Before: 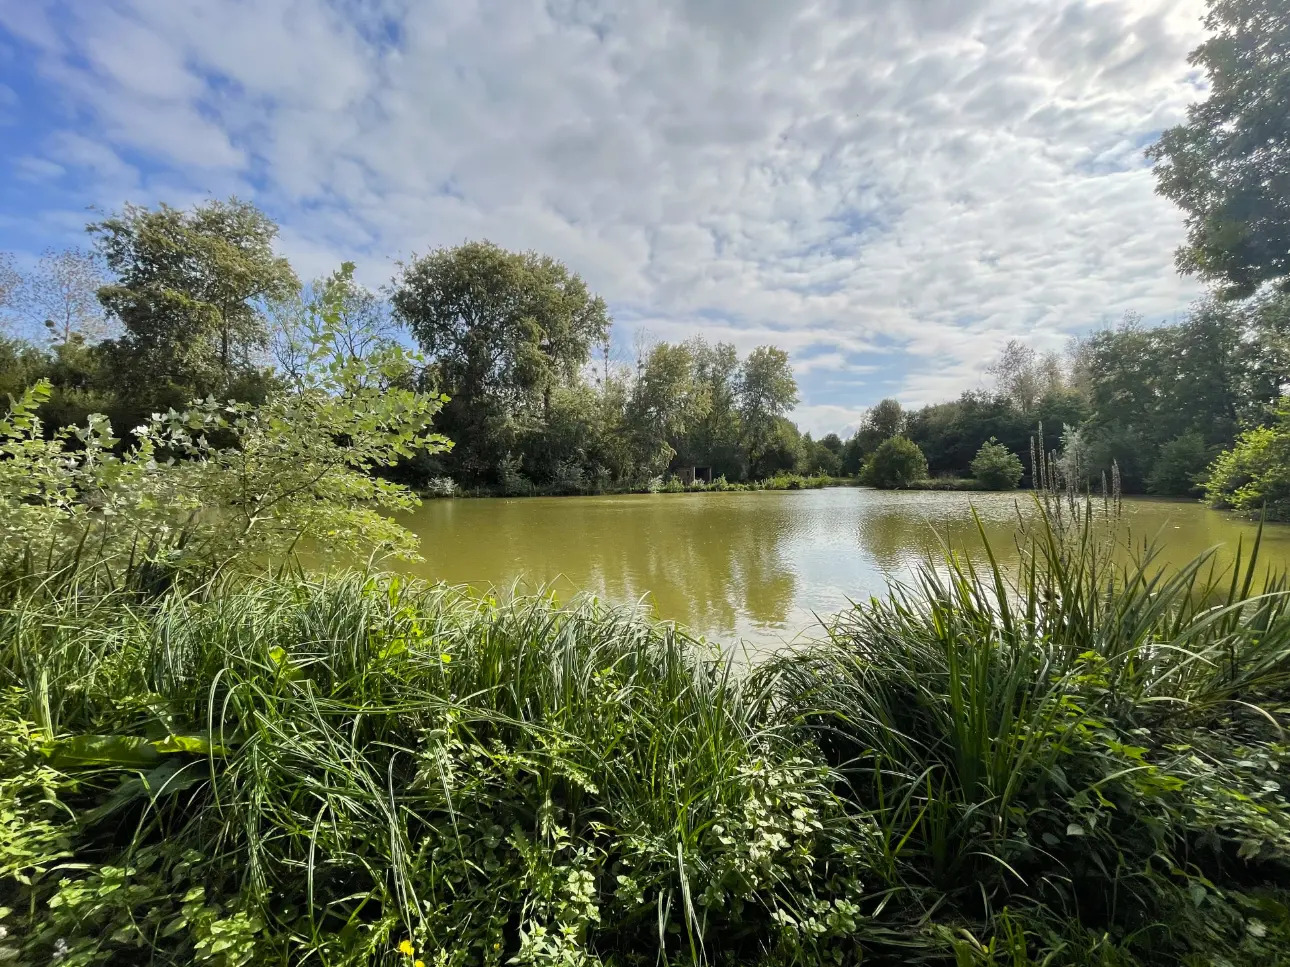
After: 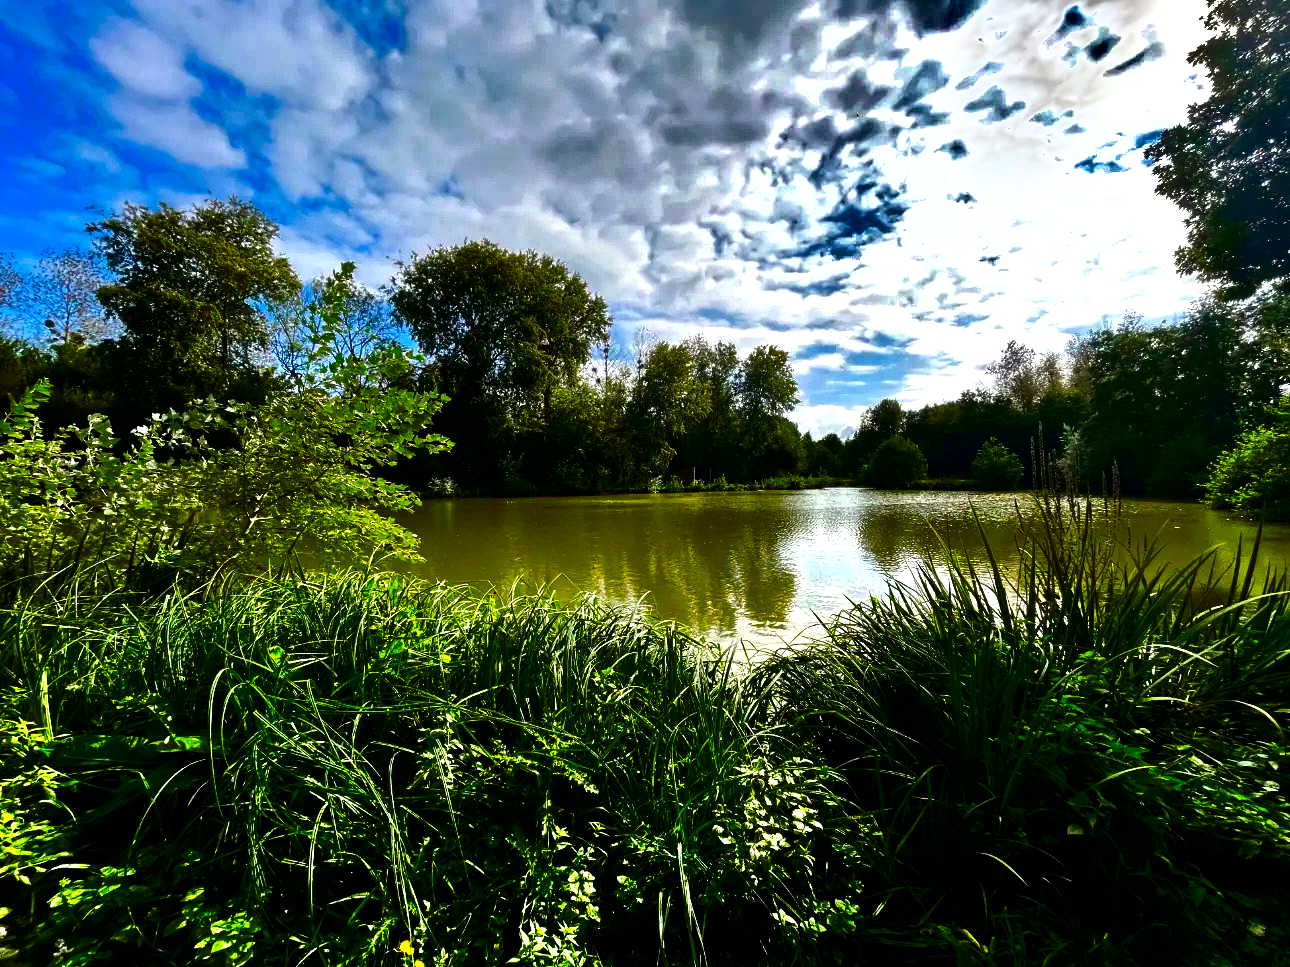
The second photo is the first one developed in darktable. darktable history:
contrast brightness saturation: brightness -0.989, saturation 0.995
tone equalizer: -8 EV -0.778 EV, -7 EV -0.672 EV, -6 EV -0.613 EV, -5 EV -0.388 EV, -3 EV 0.371 EV, -2 EV 0.6 EV, -1 EV 0.676 EV, +0 EV 0.744 EV, mask exposure compensation -0.512 EV
shadows and highlights: radius 106.7, shadows 41.22, highlights -71.7, low approximation 0.01, soften with gaussian
